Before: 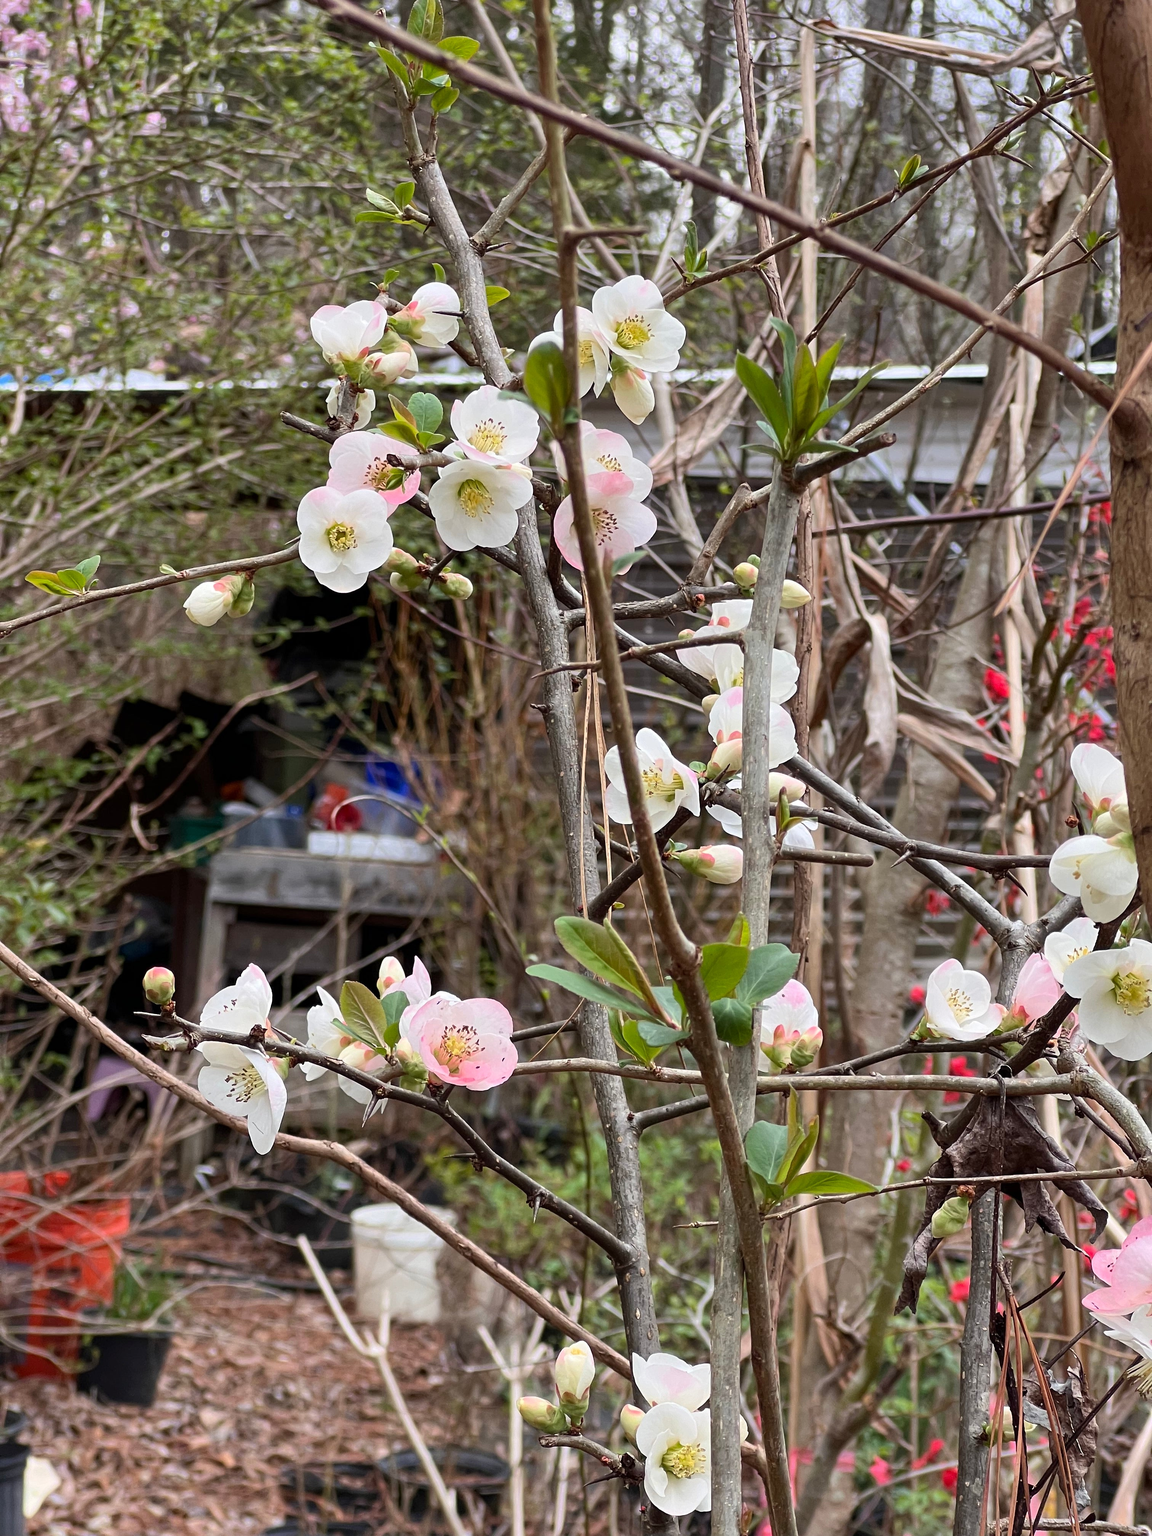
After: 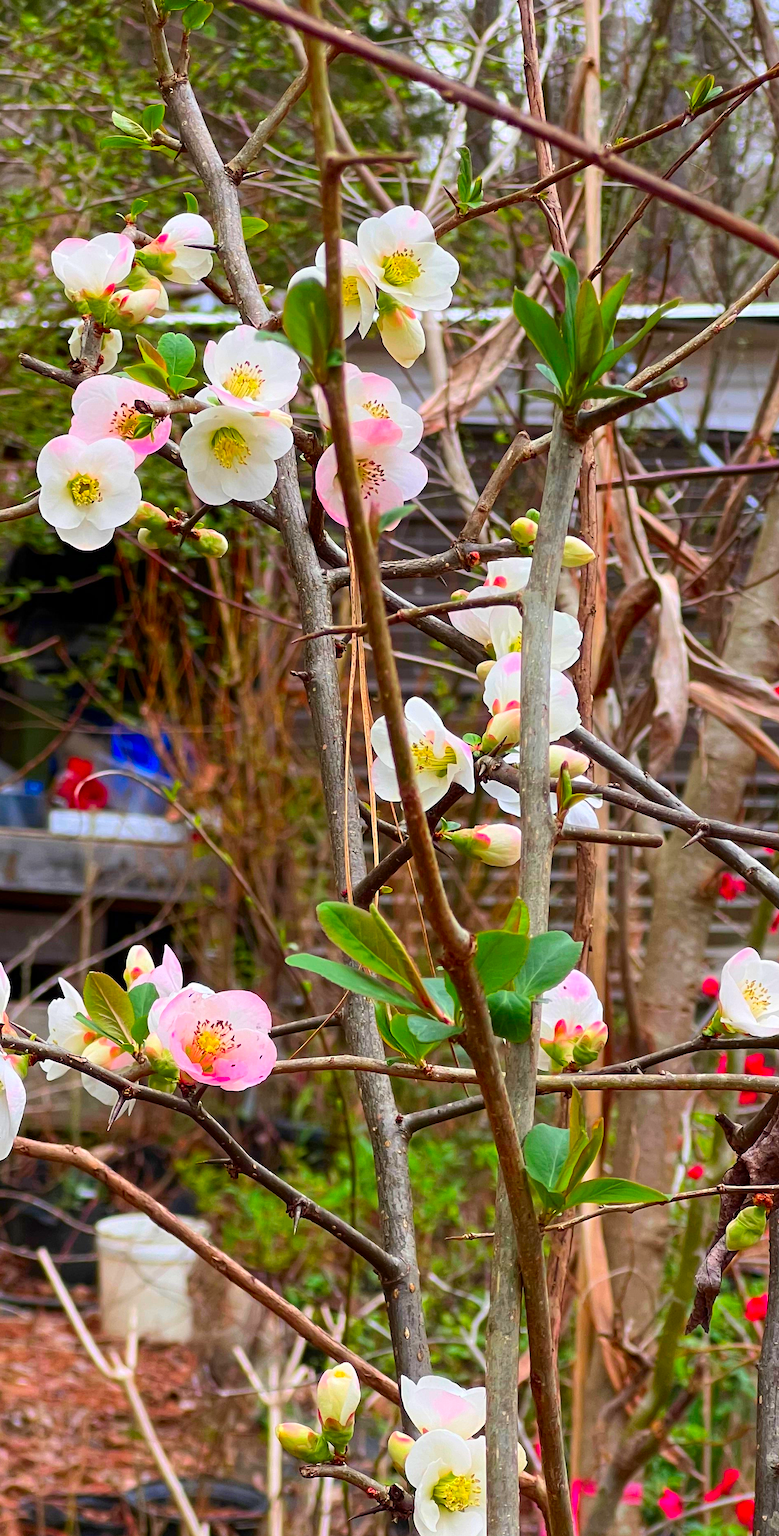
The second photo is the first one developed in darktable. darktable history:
shadows and highlights: shadows -24.98, highlights 49.42, soften with gaussian
color correction: highlights b* 0.067, saturation 2.15
crop and rotate: left 22.865%, top 5.627%, right 14.789%, bottom 2.258%
